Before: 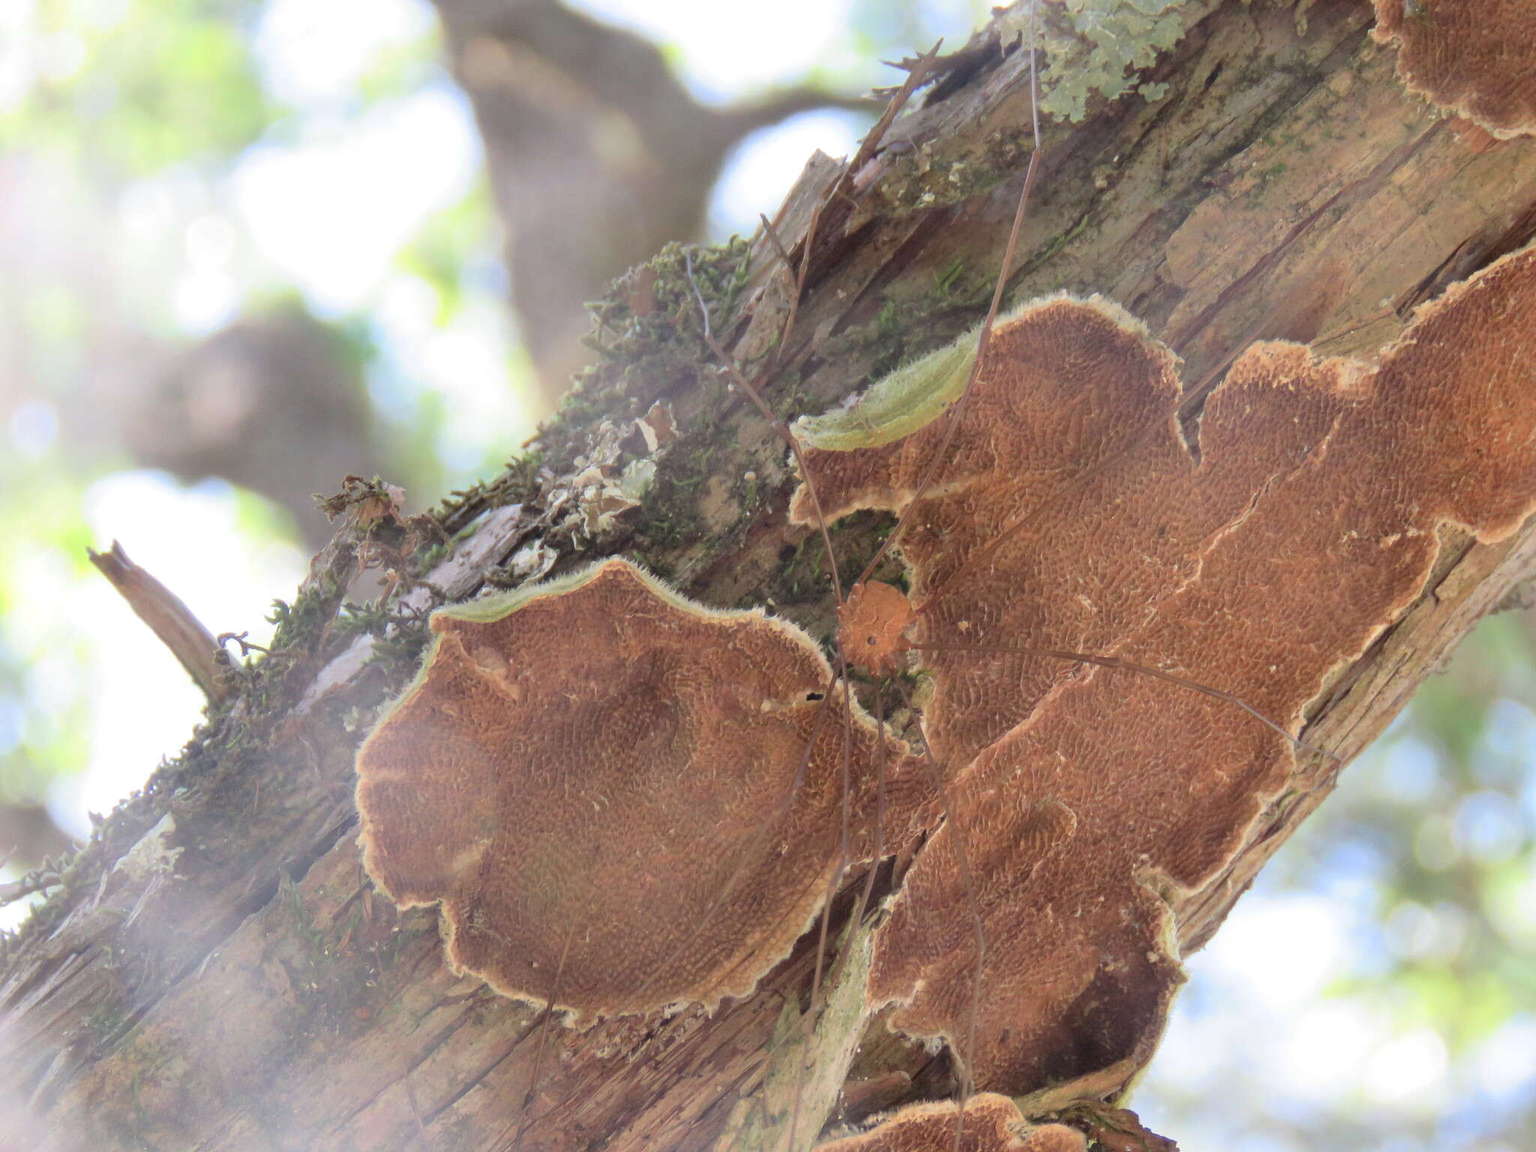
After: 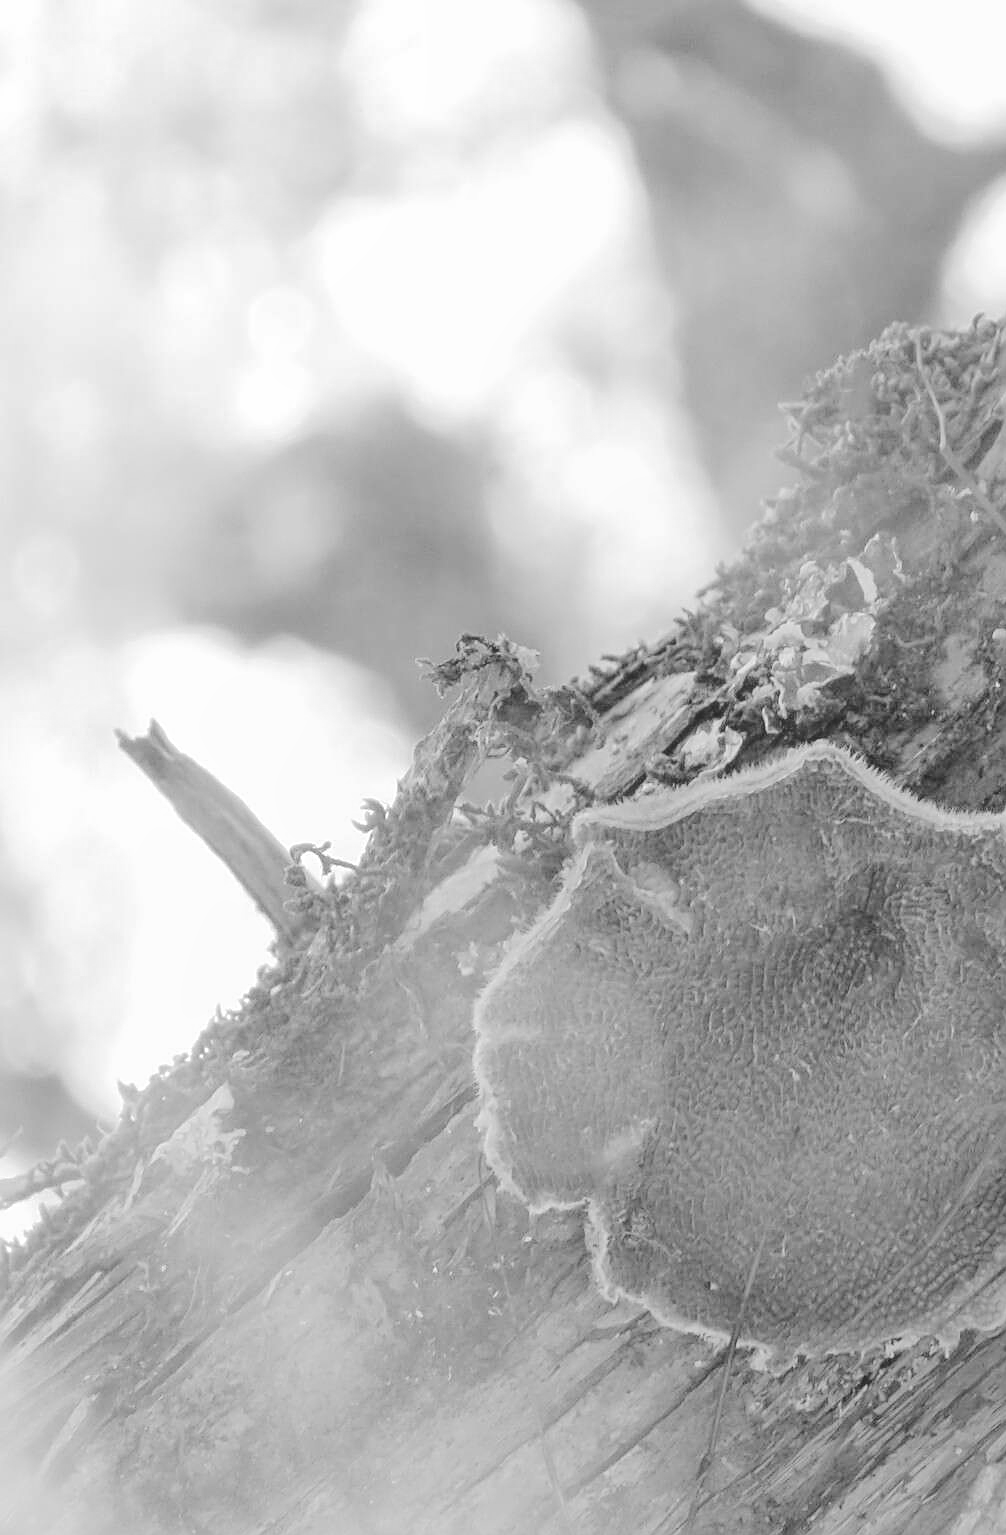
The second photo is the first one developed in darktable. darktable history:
tone curve: curves: ch0 [(0, 0) (0.003, 0.031) (0.011, 0.033) (0.025, 0.038) (0.044, 0.049) (0.069, 0.059) (0.1, 0.071) (0.136, 0.093) (0.177, 0.142) (0.224, 0.204) (0.277, 0.292) (0.335, 0.387) (0.399, 0.484) (0.468, 0.567) (0.543, 0.643) (0.623, 0.712) (0.709, 0.776) (0.801, 0.837) (0.898, 0.903) (1, 1)], preserve colors none
crop and rotate: left 0%, top 0%, right 50.845%
sharpen: amount 0.55
local contrast: highlights 48%, shadows 0%, detail 100%
monochrome: on, module defaults
